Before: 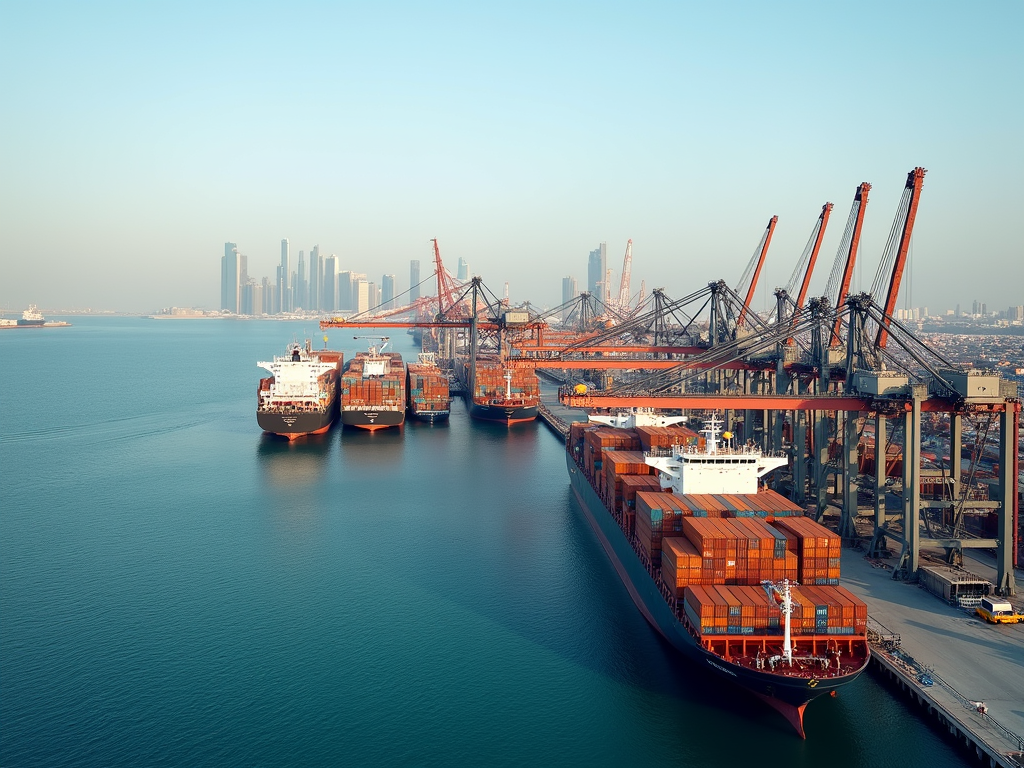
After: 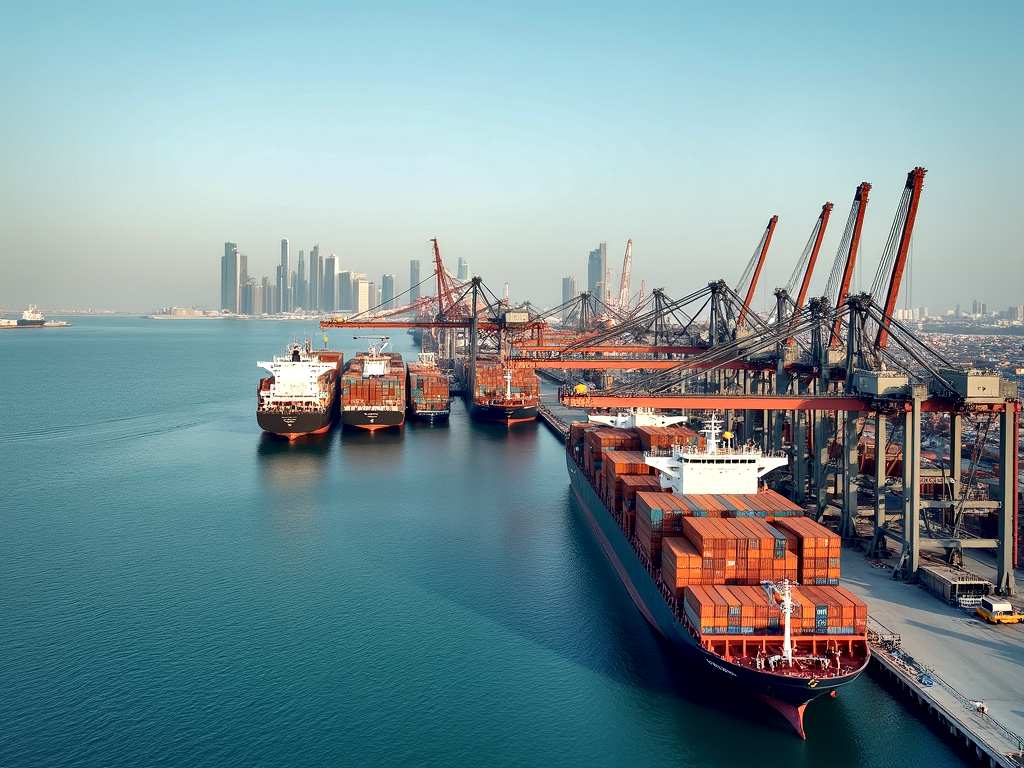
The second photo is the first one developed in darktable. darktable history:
local contrast: mode bilateral grid, contrast 25, coarseness 59, detail 151%, midtone range 0.2
shadows and highlights: shadows 58.94, soften with gaussian
color correction: highlights b* 0.009
